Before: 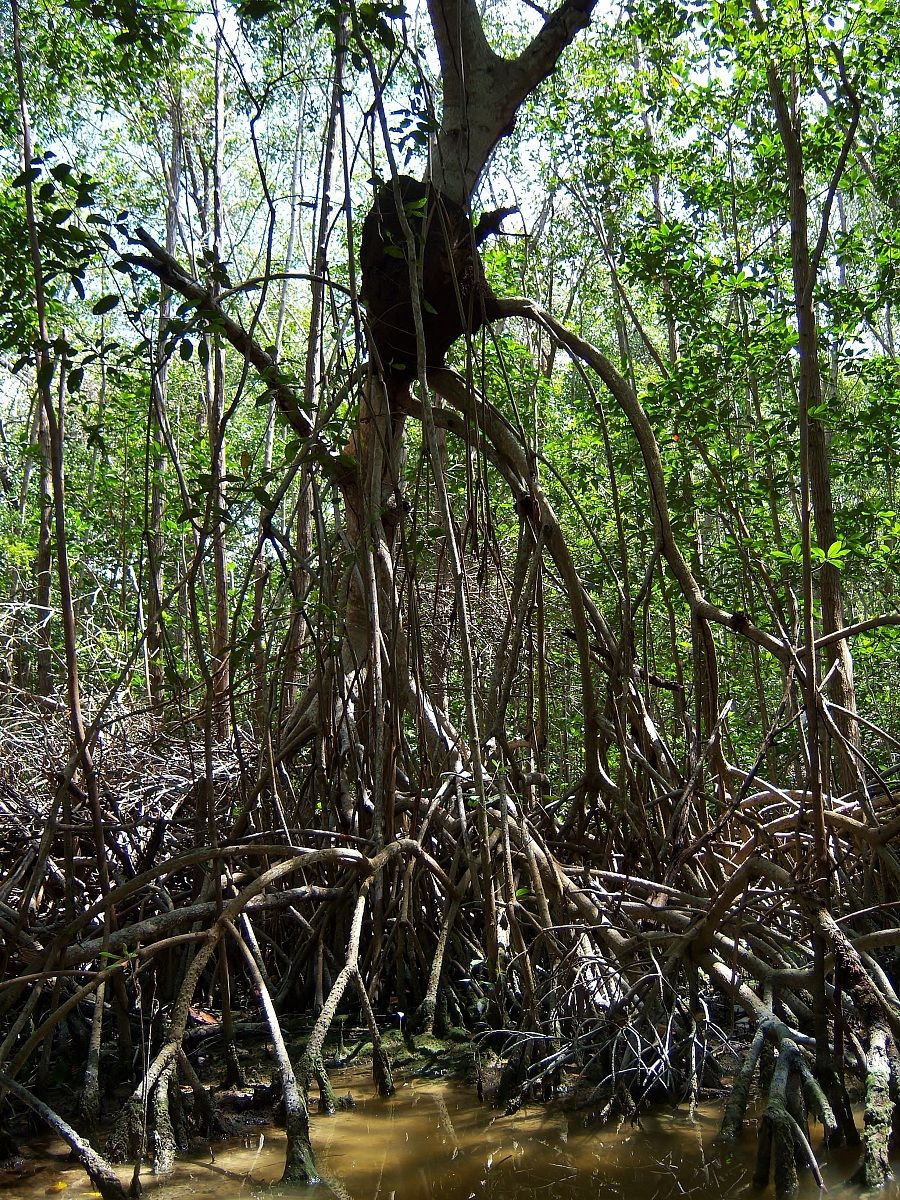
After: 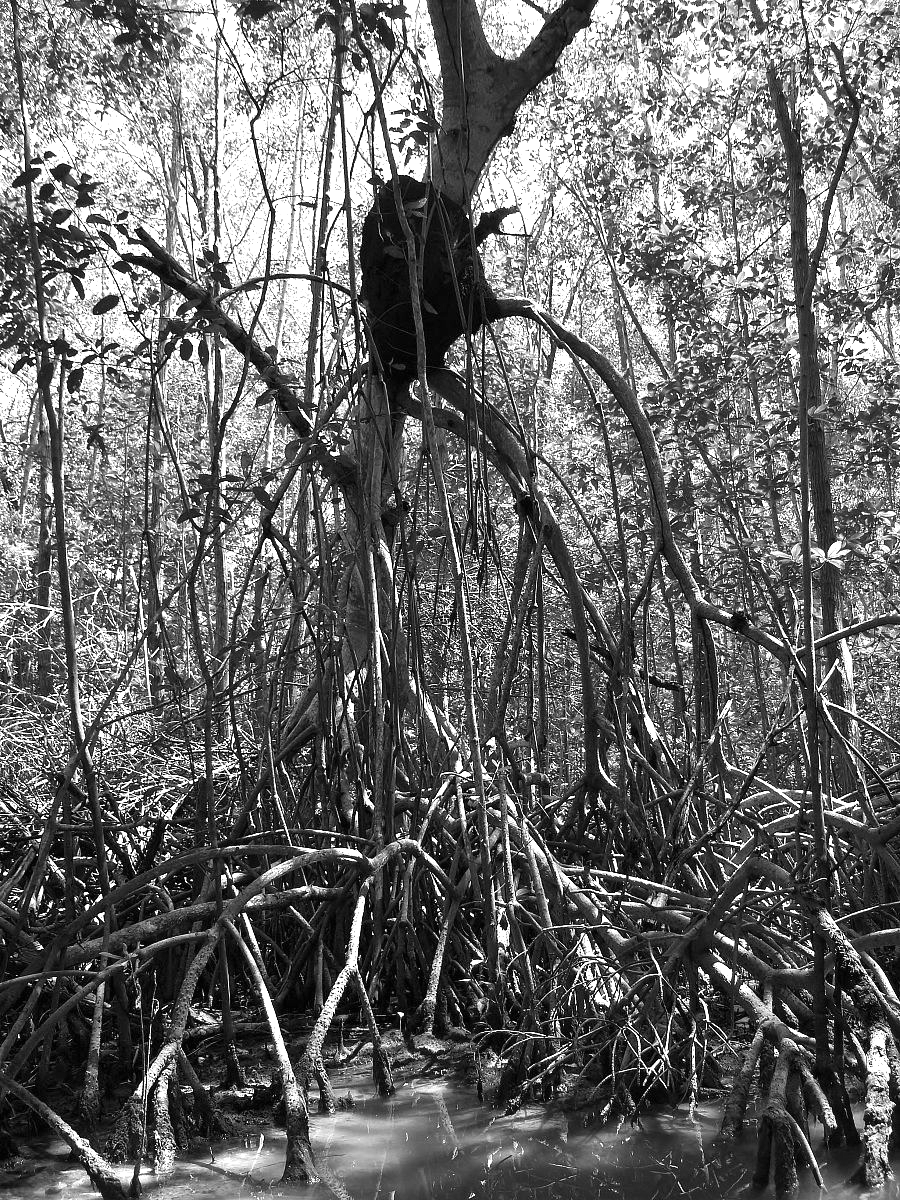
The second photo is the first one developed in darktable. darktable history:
tone equalizer: on, module defaults
monochrome: size 3.1
exposure: black level correction 0, exposure 0.7 EV, compensate exposure bias true, compensate highlight preservation false
